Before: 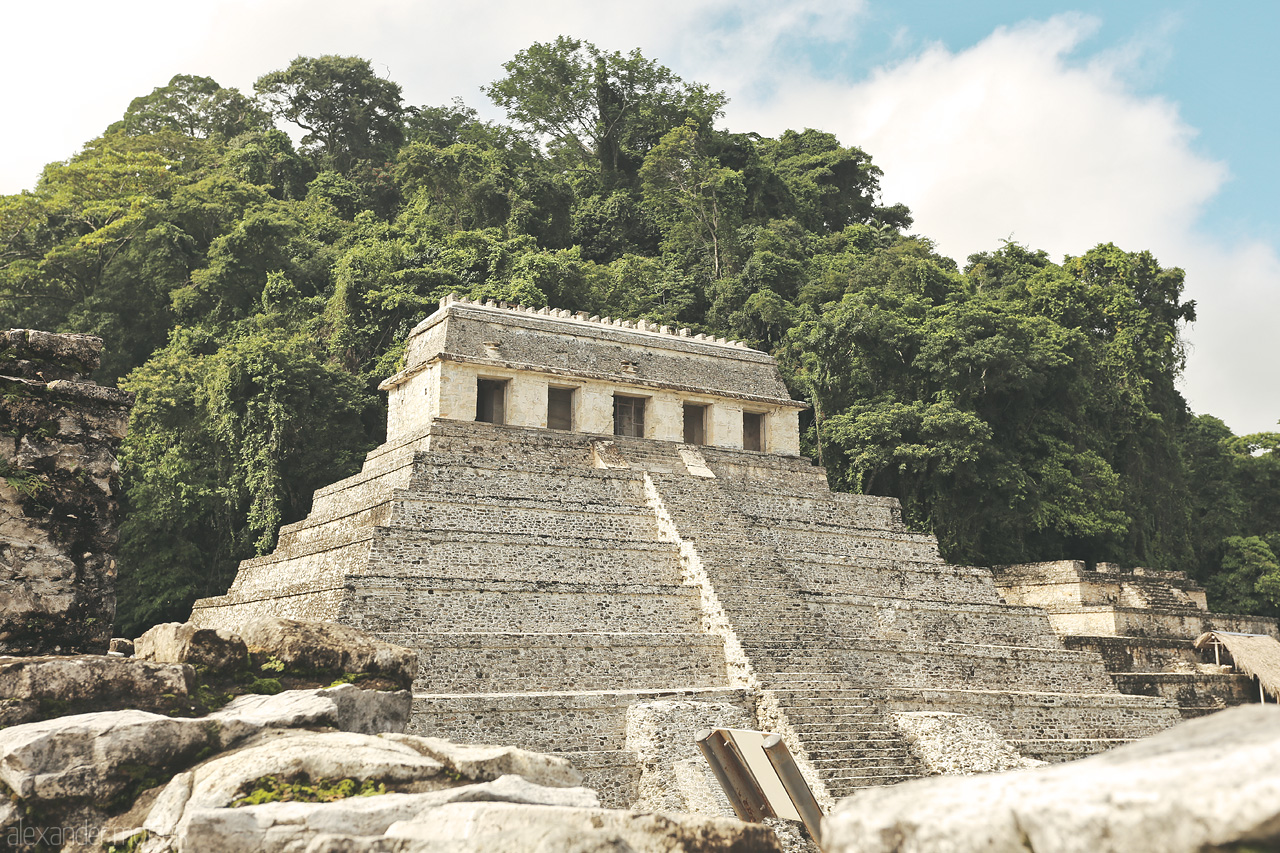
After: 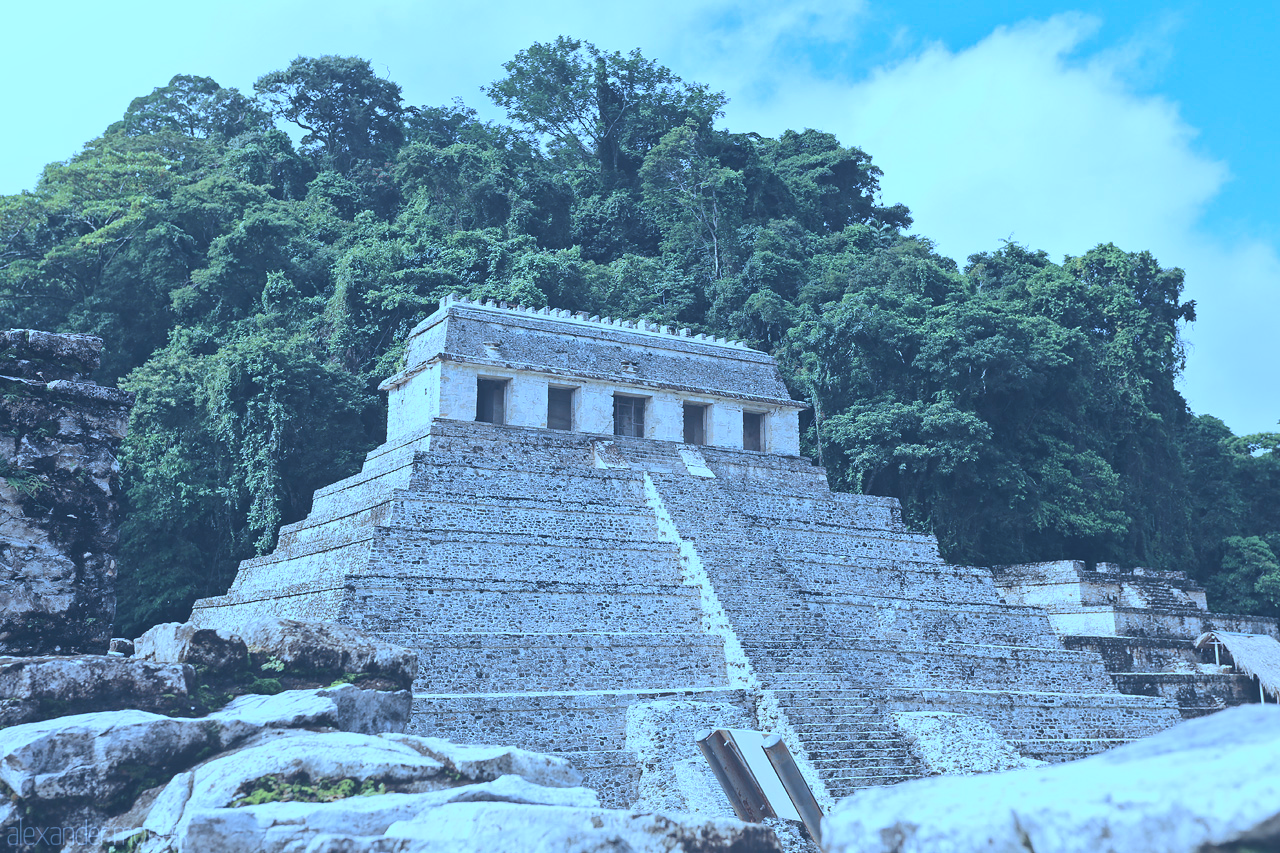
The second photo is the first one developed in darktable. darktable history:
exposure: black level correction -0.015, exposure -0.13 EV, compensate highlight preservation false
contrast equalizer: y [[0.518, 0.517, 0.501, 0.5, 0.5, 0.5], [0.5 ×6], [0.5 ×6], [0 ×6], [0 ×6]], mix -0.995
tone equalizer: edges refinement/feathering 500, mask exposure compensation -1.24 EV, preserve details no
color calibration: illuminant as shot in camera, x 0.441, y 0.414, temperature 2869.27 K
